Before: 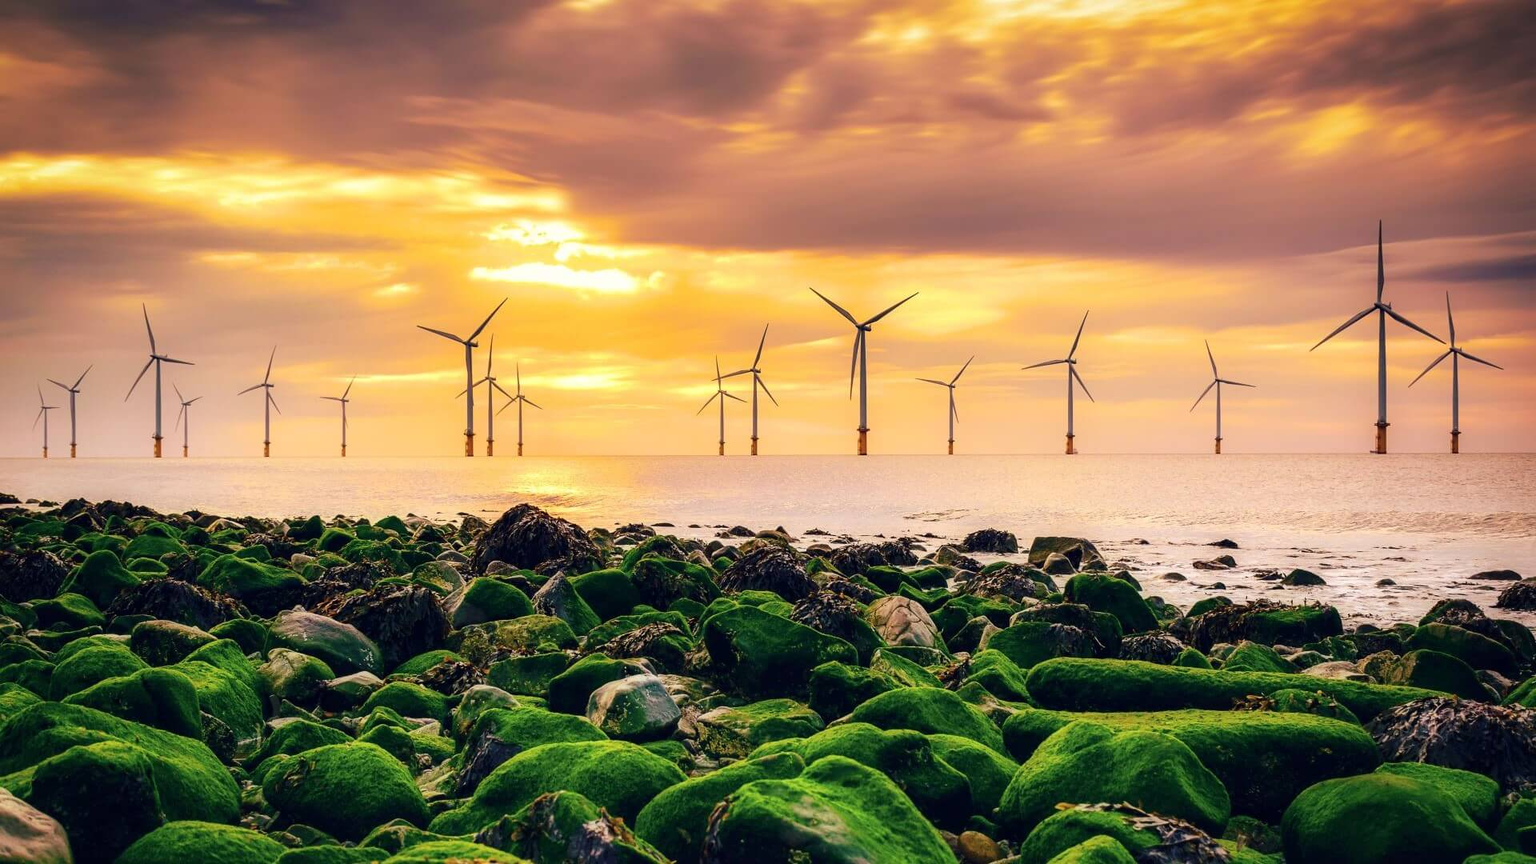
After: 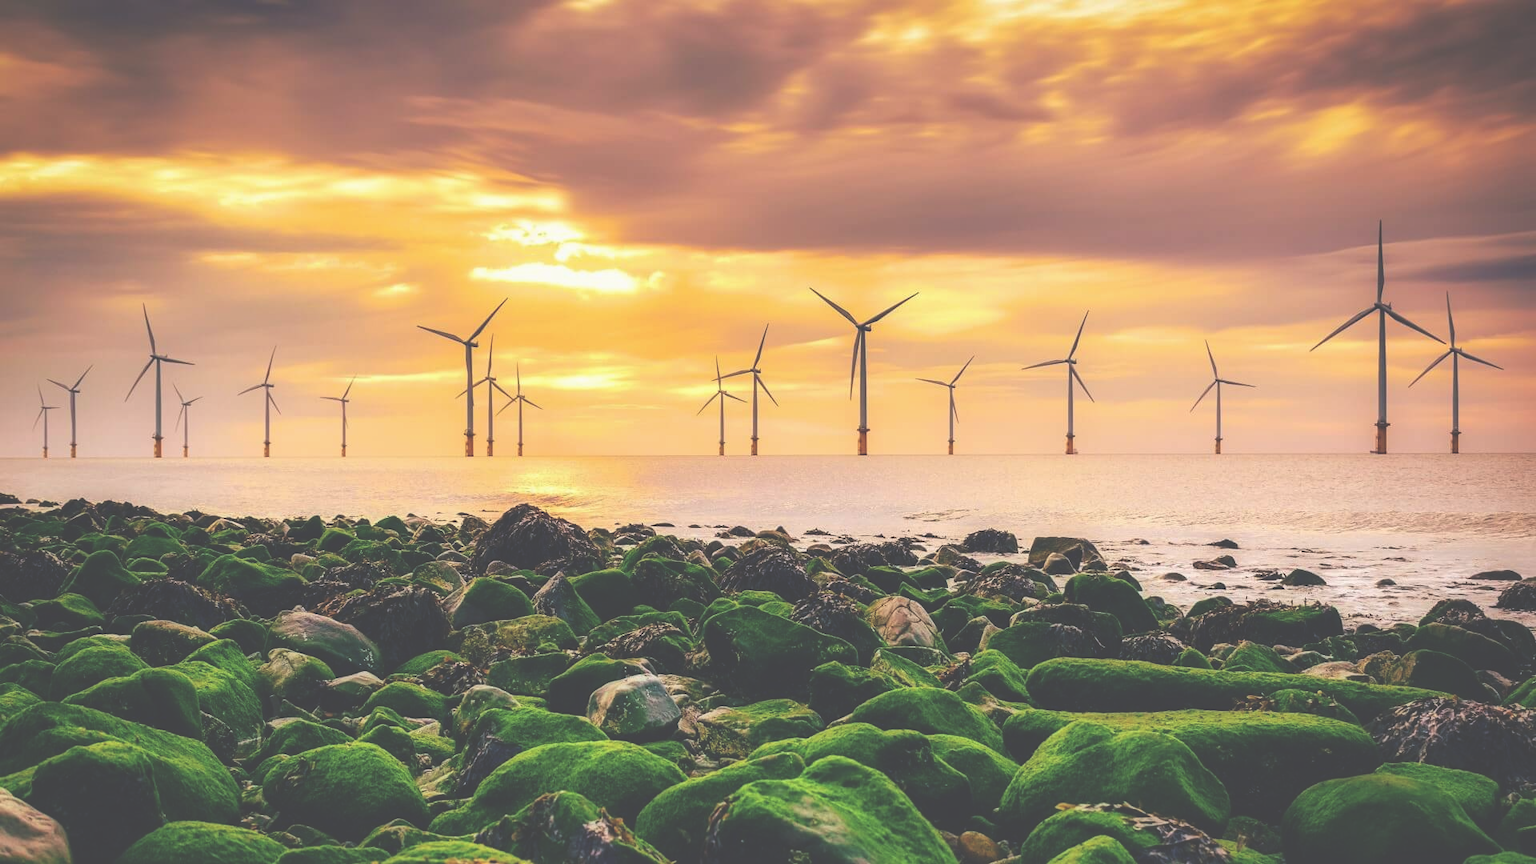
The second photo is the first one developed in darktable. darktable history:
exposure: black level correction -0.061, exposure -0.049 EV, compensate highlight preservation false
